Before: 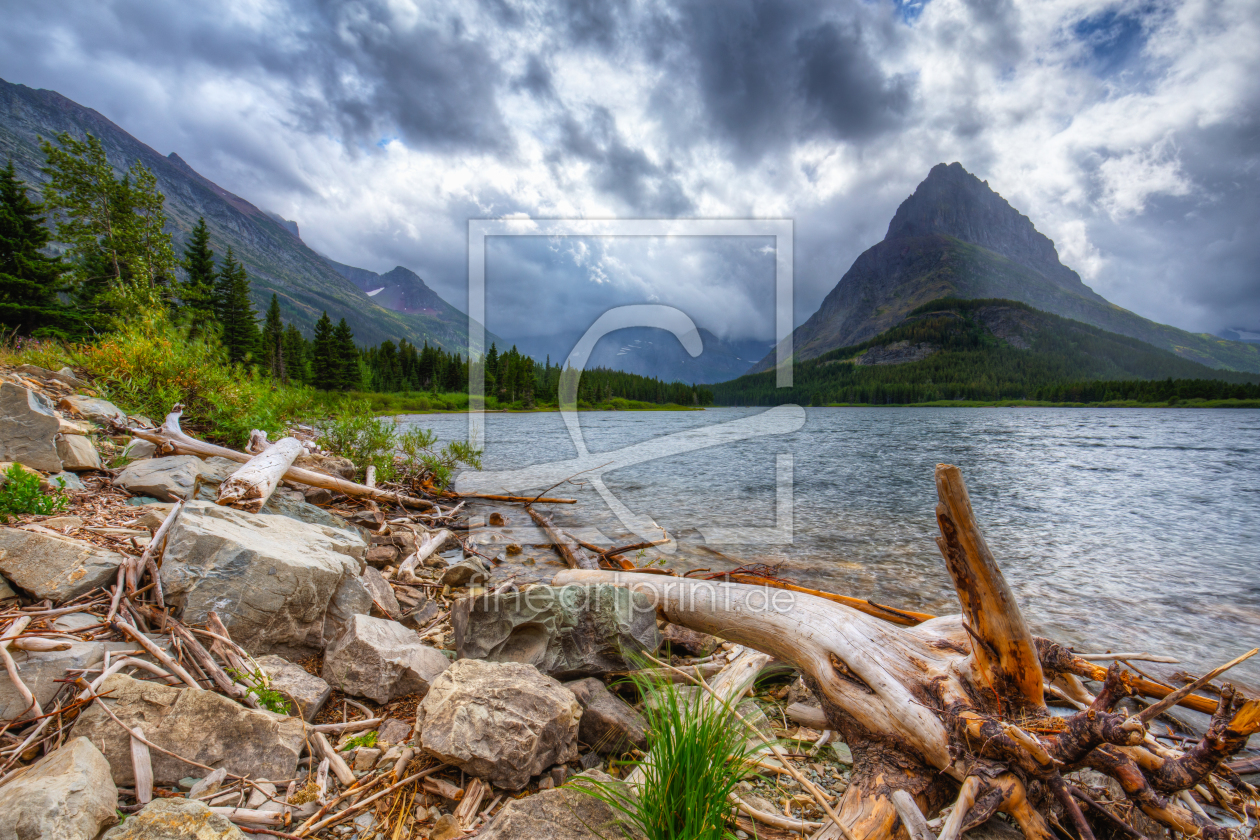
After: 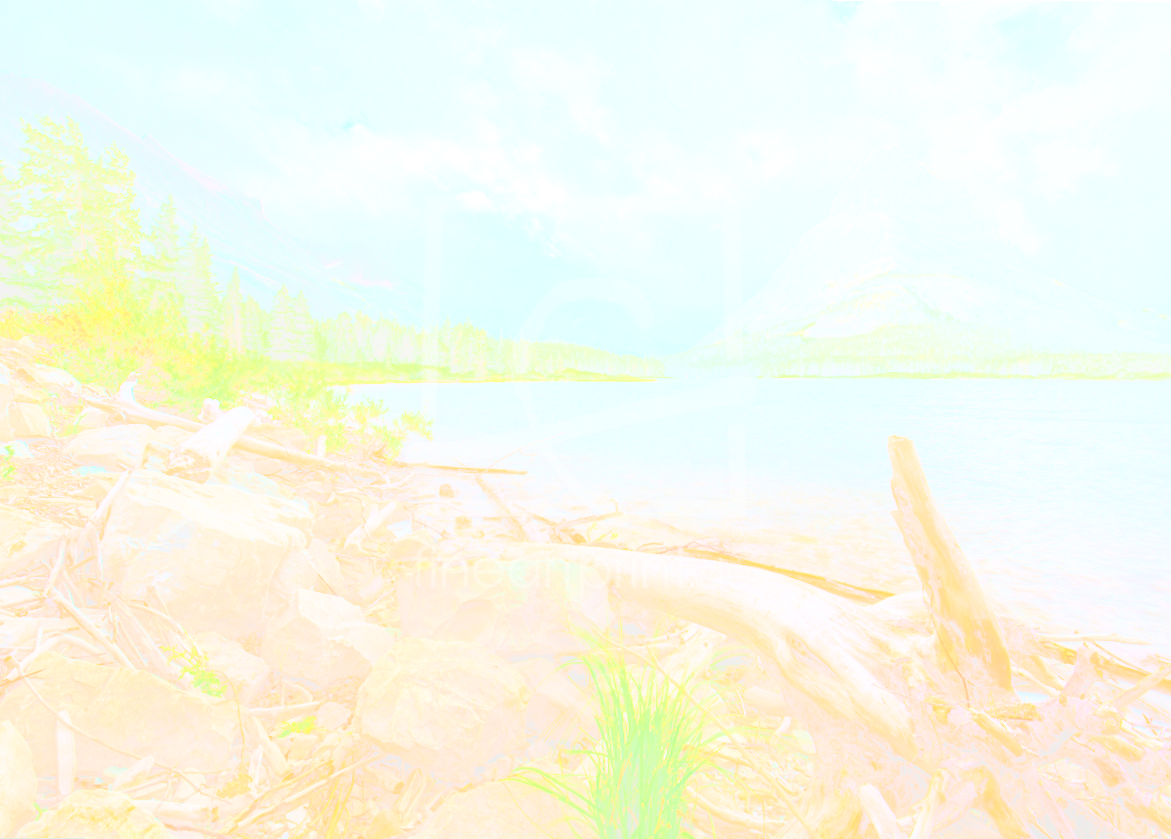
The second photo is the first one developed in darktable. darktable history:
bloom: size 85%, threshold 5%, strength 85%
rotate and perspective: rotation 0.215°, lens shift (vertical) -0.139, crop left 0.069, crop right 0.939, crop top 0.002, crop bottom 0.996
